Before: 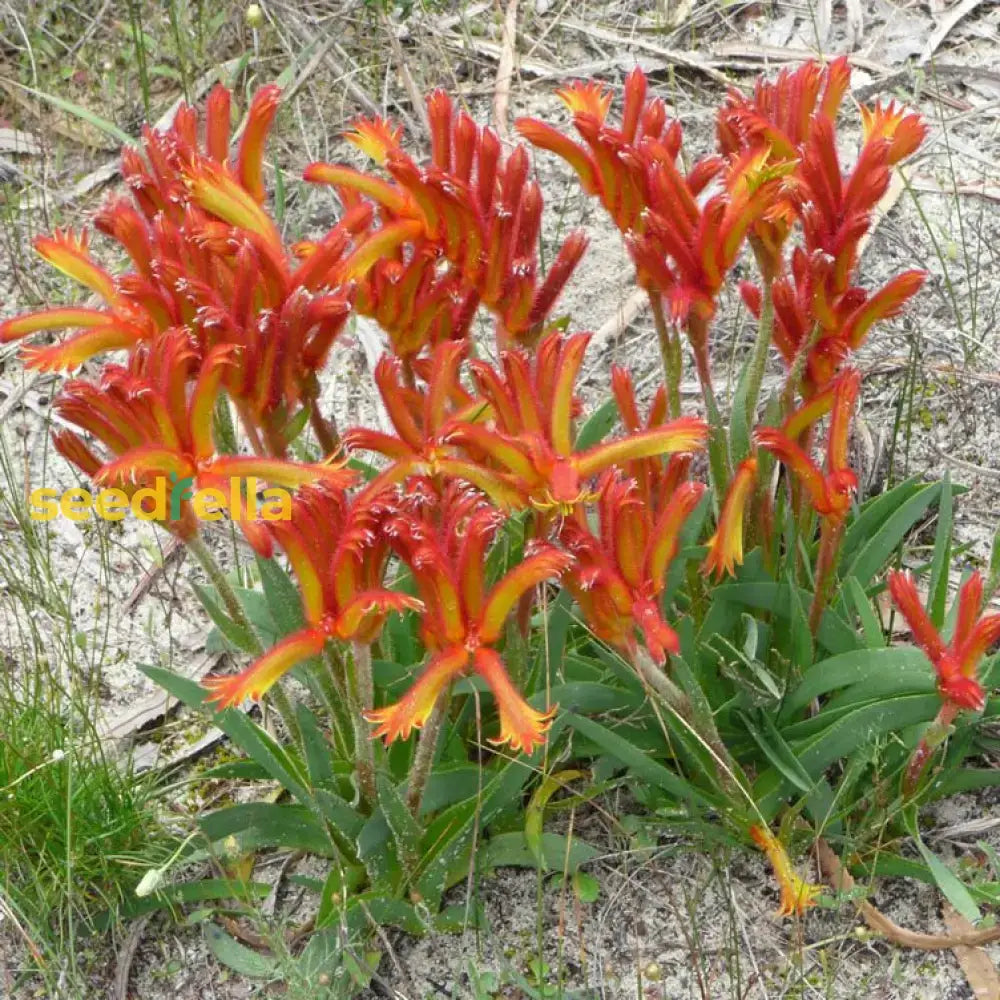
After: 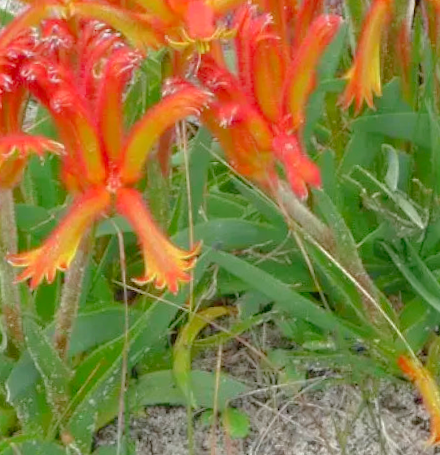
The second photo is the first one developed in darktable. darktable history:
crop: left 35.976%, top 45.819%, right 18.162%, bottom 5.807%
rotate and perspective: rotation -2.12°, lens shift (vertical) 0.009, lens shift (horizontal) -0.008, automatic cropping original format, crop left 0.036, crop right 0.964, crop top 0.05, crop bottom 0.959
tone curve: curves: ch0 [(0, 0) (0.004, 0.008) (0.077, 0.156) (0.169, 0.29) (0.774, 0.774) (1, 1)], color space Lab, linked channels, preserve colors none
